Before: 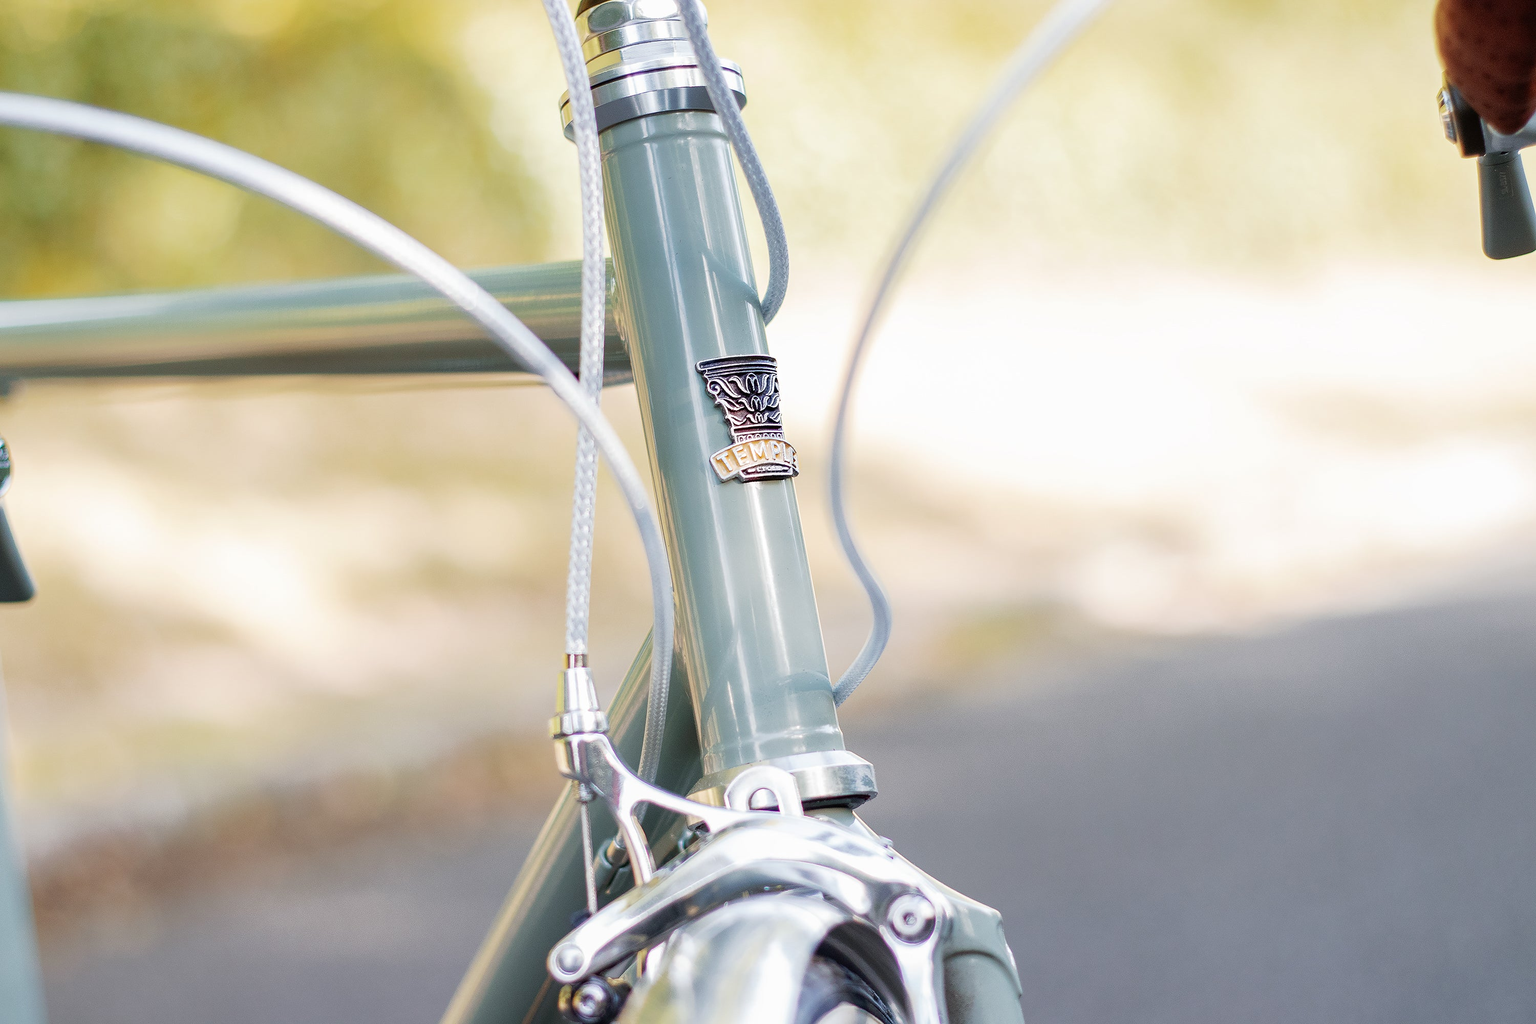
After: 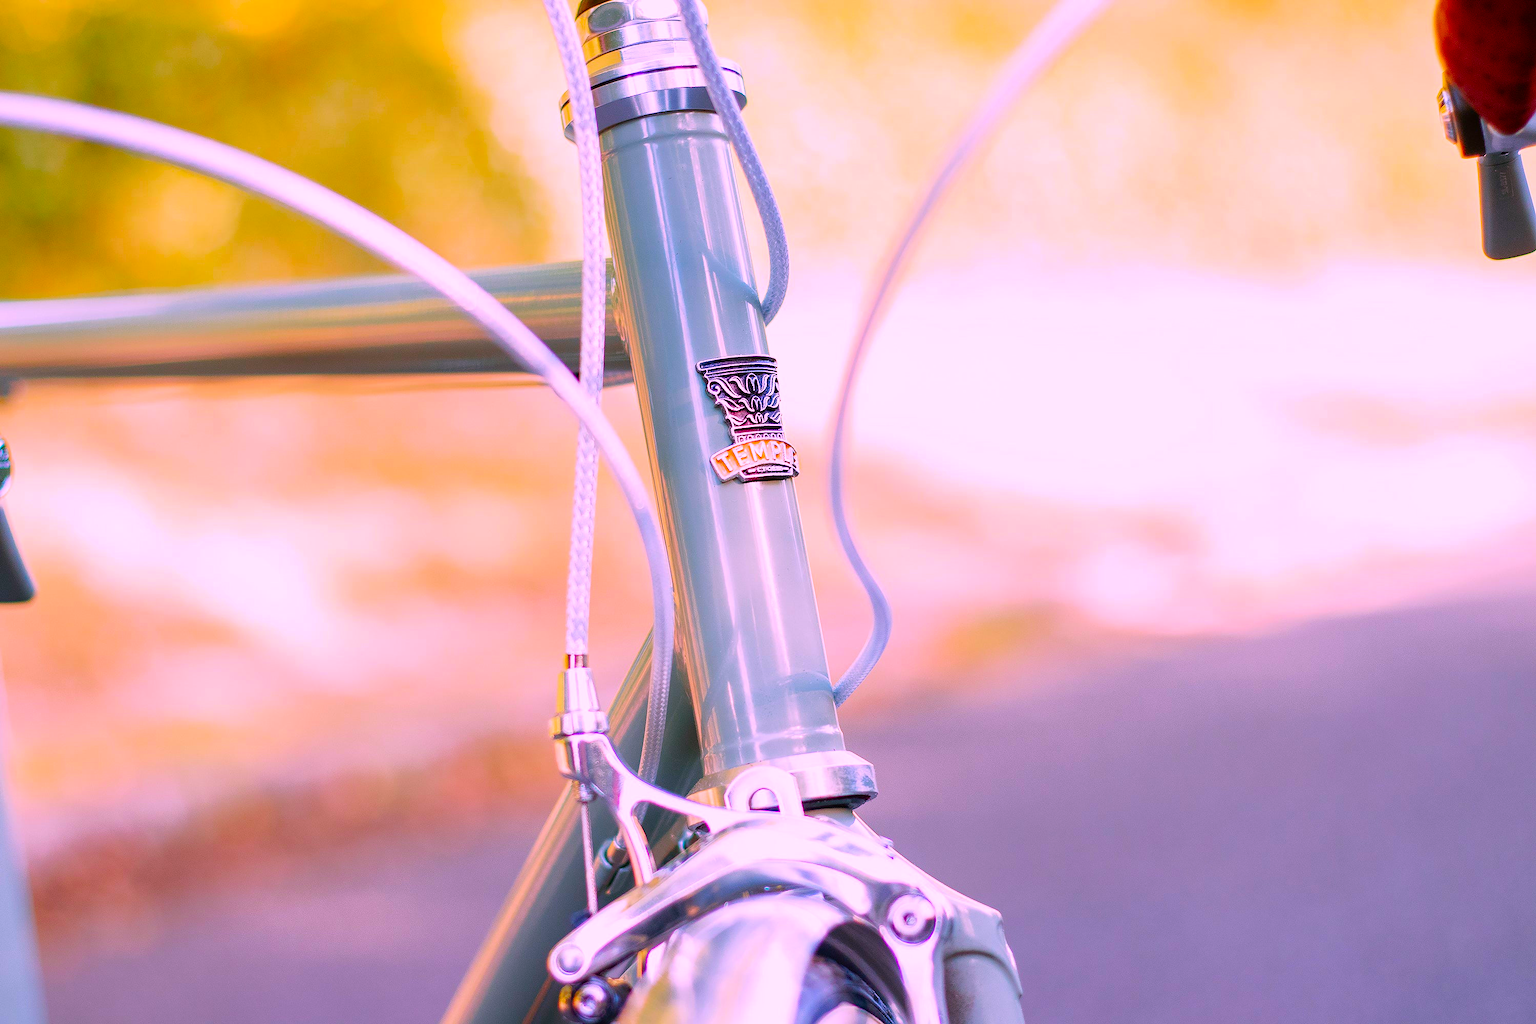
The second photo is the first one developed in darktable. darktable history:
color correction: highlights a* 19.5, highlights b* -11.53, saturation 1.69
color balance rgb: perceptual saturation grading › global saturation 20%, global vibrance 20%
